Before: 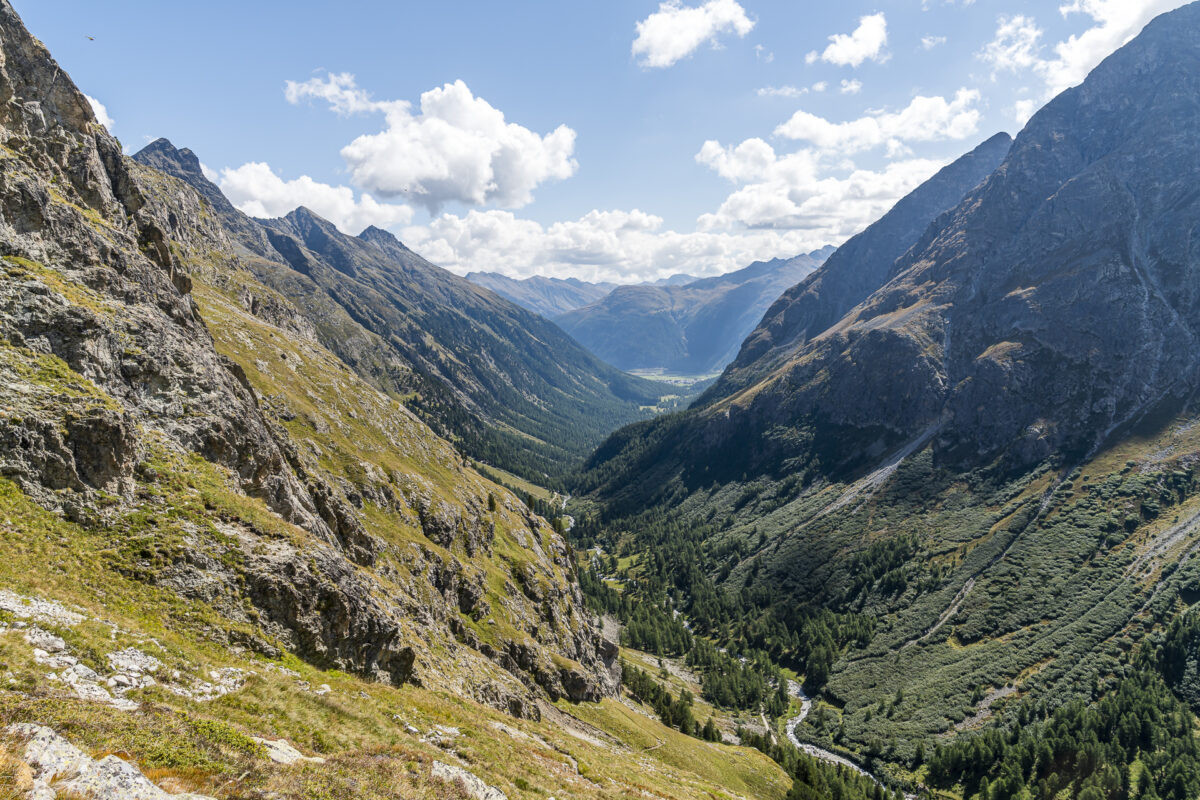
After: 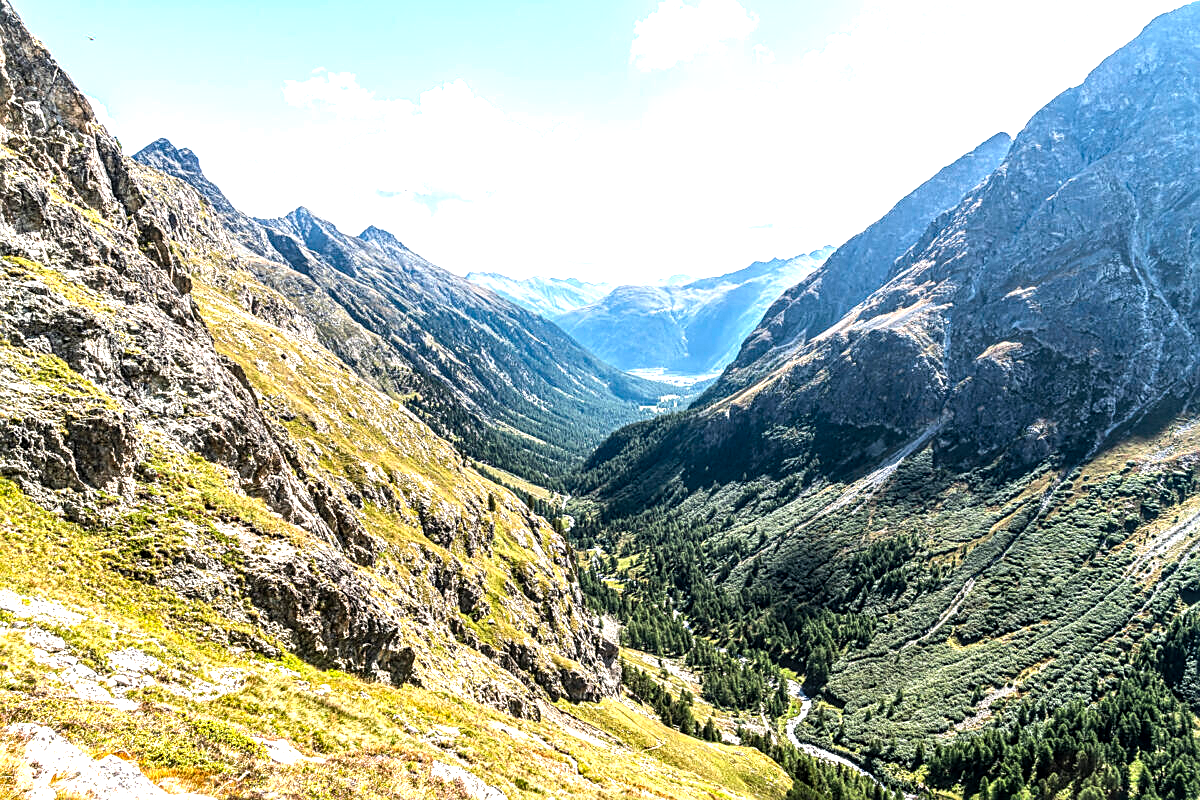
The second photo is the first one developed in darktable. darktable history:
sharpen: on, module defaults
exposure: black level correction 0, exposure 0.7 EV, compensate exposure bias true, compensate highlight preservation false
local contrast: highlights 61%, detail 143%, midtone range 0.428
tone equalizer: -8 EV -0.75 EV, -7 EV -0.7 EV, -6 EV -0.6 EV, -5 EV -0.4 EV, -3 EV 0.4 EV, -2 EV 0.6 EV, -1 EV 0.7 EV, +0 EV 0.75 EV, edges refinement/feathering 500, mask exposure compensation -1.57 EV, preserve details no
